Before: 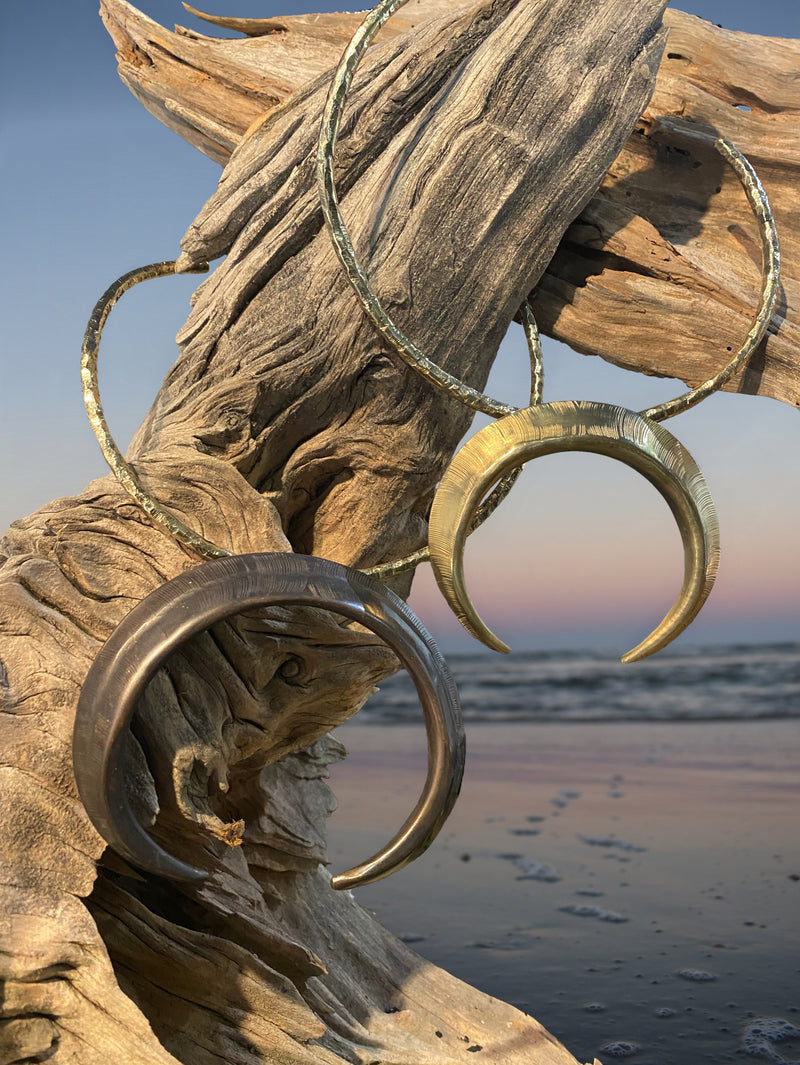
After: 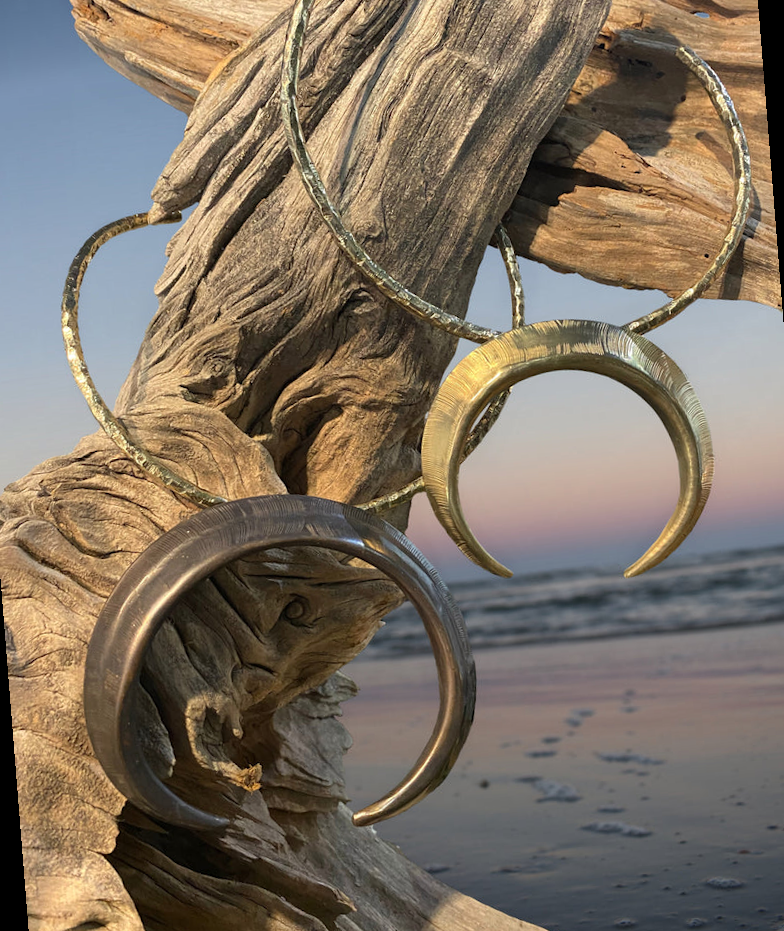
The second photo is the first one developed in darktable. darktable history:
rotate and perspective: rotation -4.57°, crop left 0.054, crop right 0.944, crop top 0.087, crop bottom 0.914
tone equalizer: on, module defaults
vibrance: vibrance 0%
